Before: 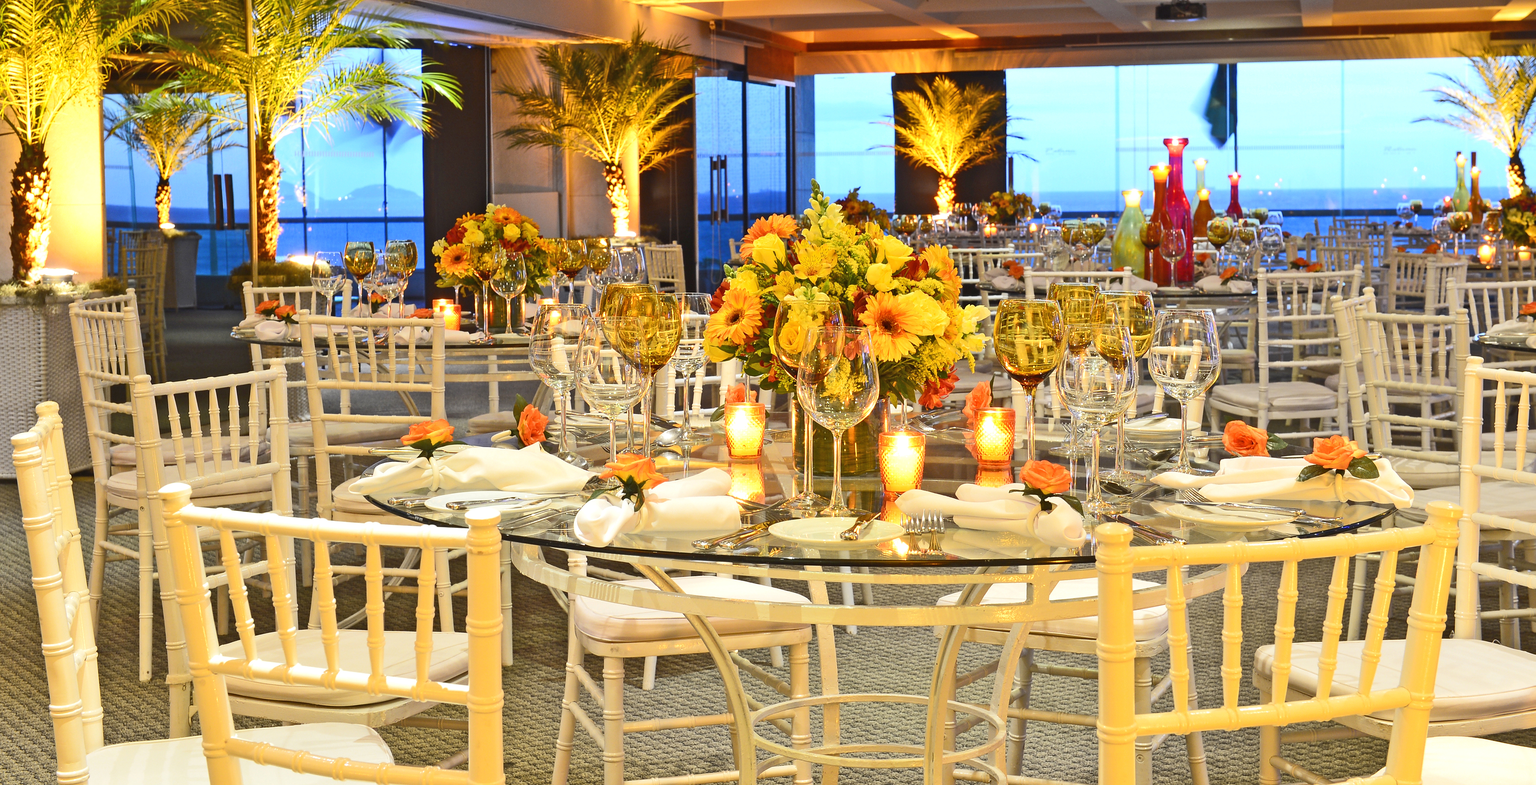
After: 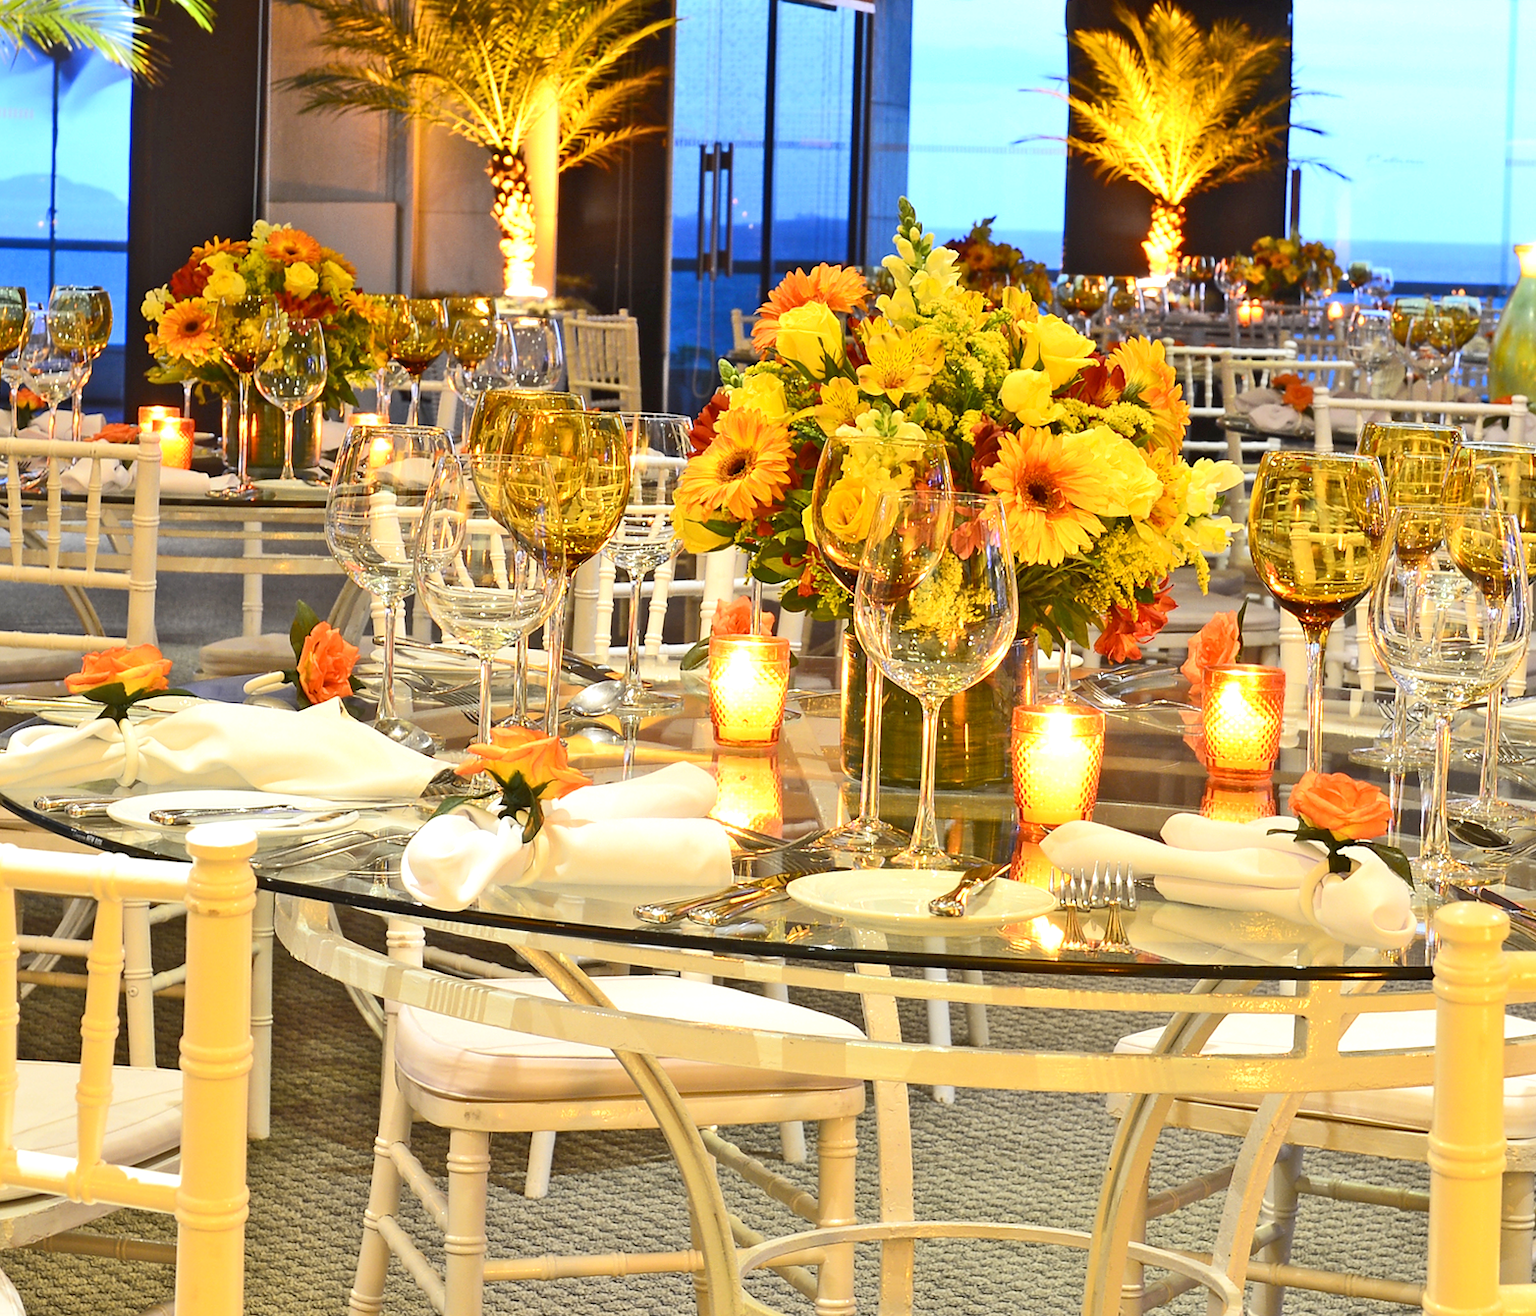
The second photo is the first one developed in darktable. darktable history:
rotate and perspective: rotation 2.27°, automatic cropping off
exposure: black level correction 0.002, exposure 0.15 EV, compensate highlight preservation false
crop and rotate: angle 0.02°, left 24.353%, top 13.219%, right 26.156%, bottom 8.224%
